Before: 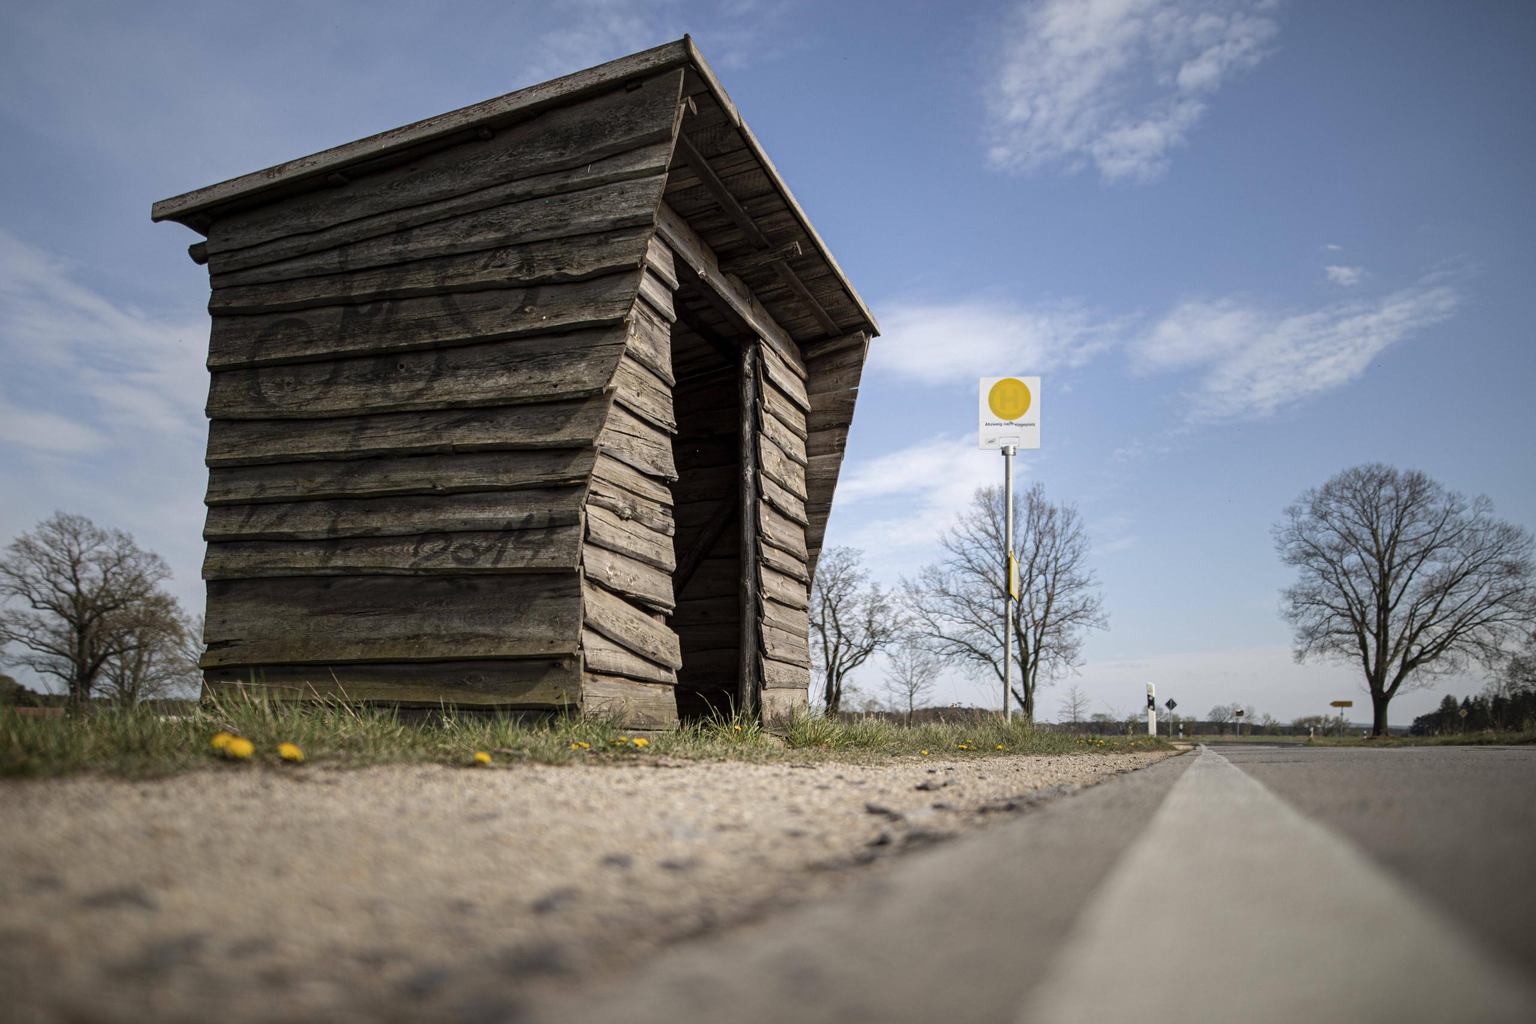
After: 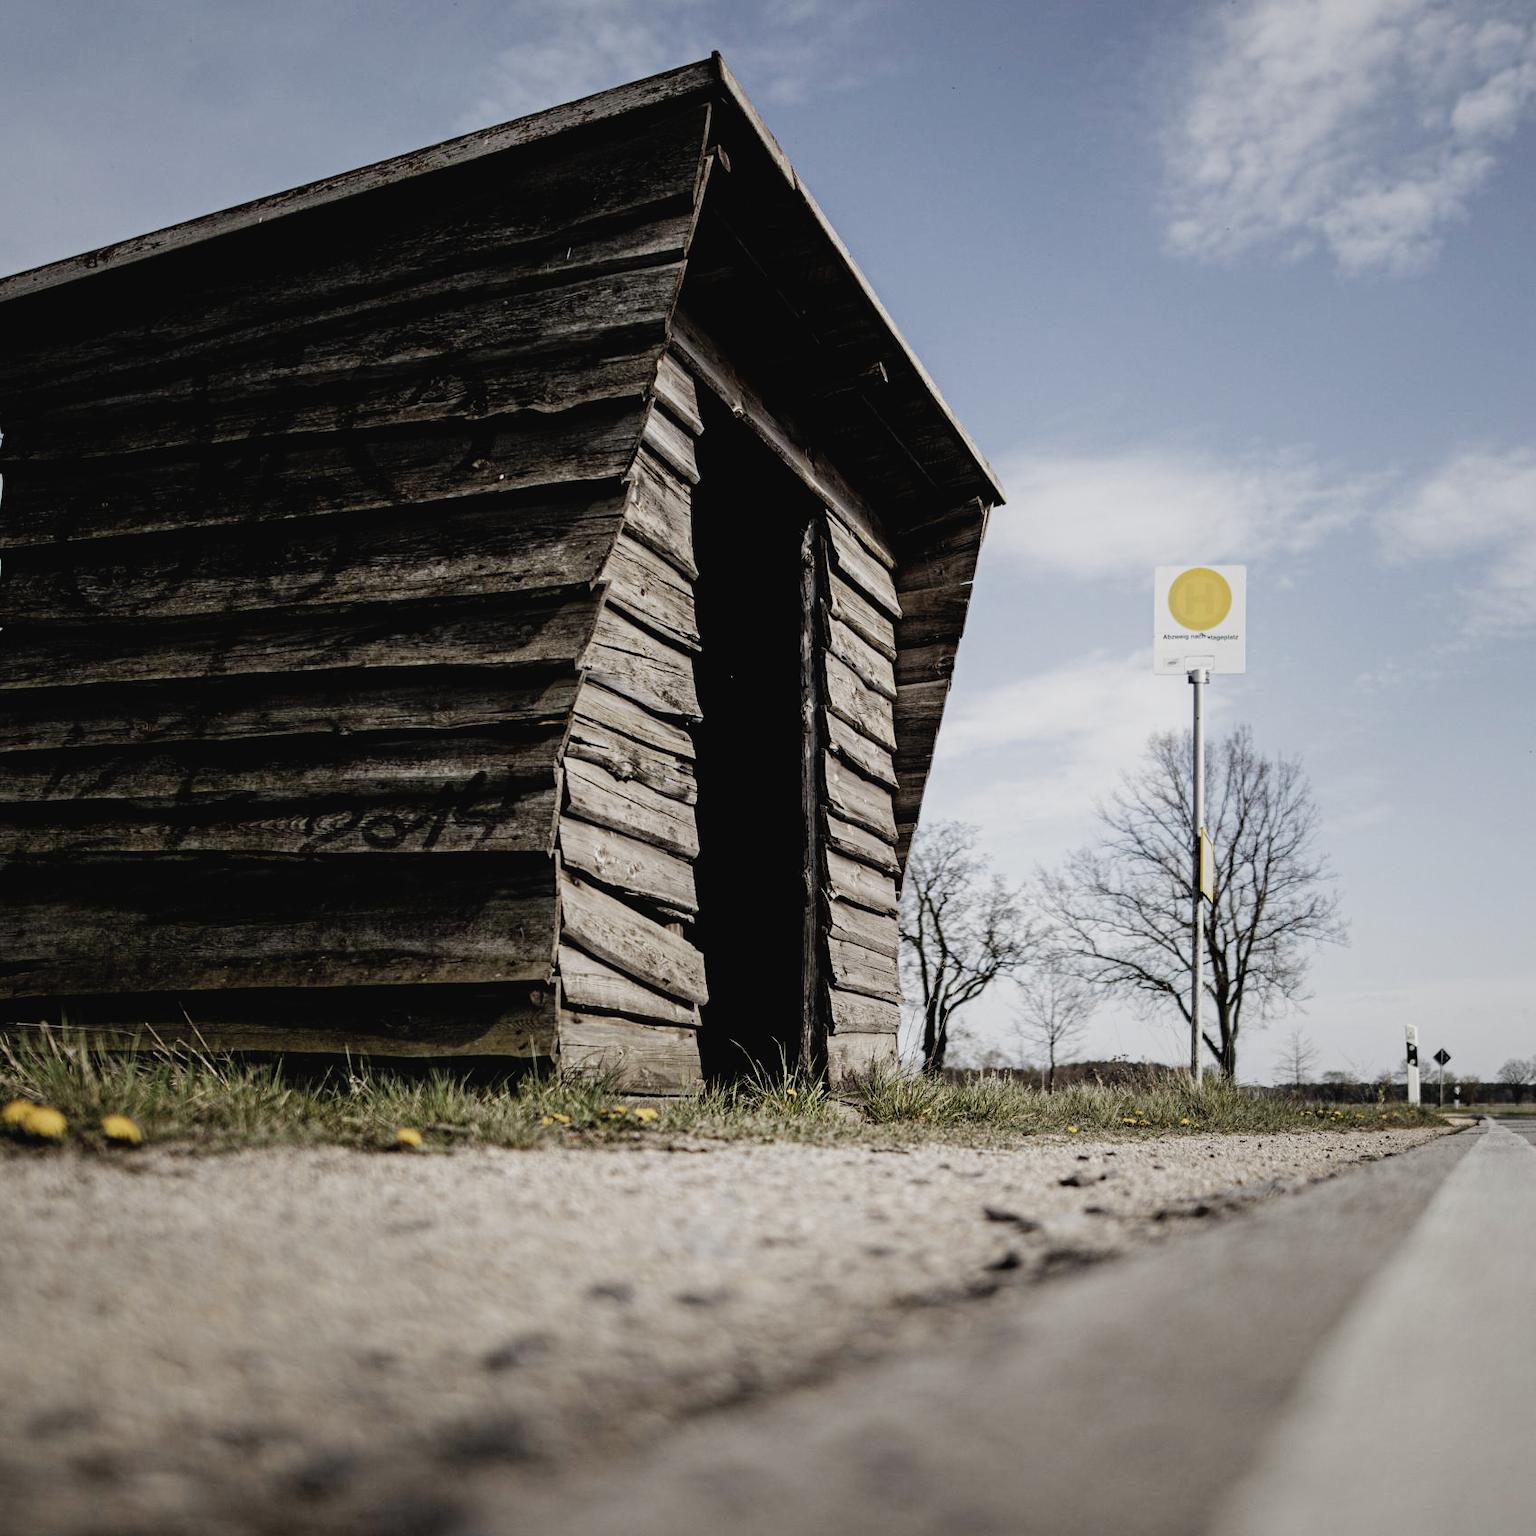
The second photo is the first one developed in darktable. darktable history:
contrast brightness saturation: contrast -0.054, saturation -0.411
crop and rotate: left 13.696%, right 19.635%
filmic rgb: black relative exposure -4.99 EV, white relative exposure 3.99 EV, threshold 3.06 EV, hardness 2.88, contrast 1.41, preserve chrominance no, color science v4 (2020), contrast in shadows soft, contrast in highlights soft, enable highlight reconstruction true
